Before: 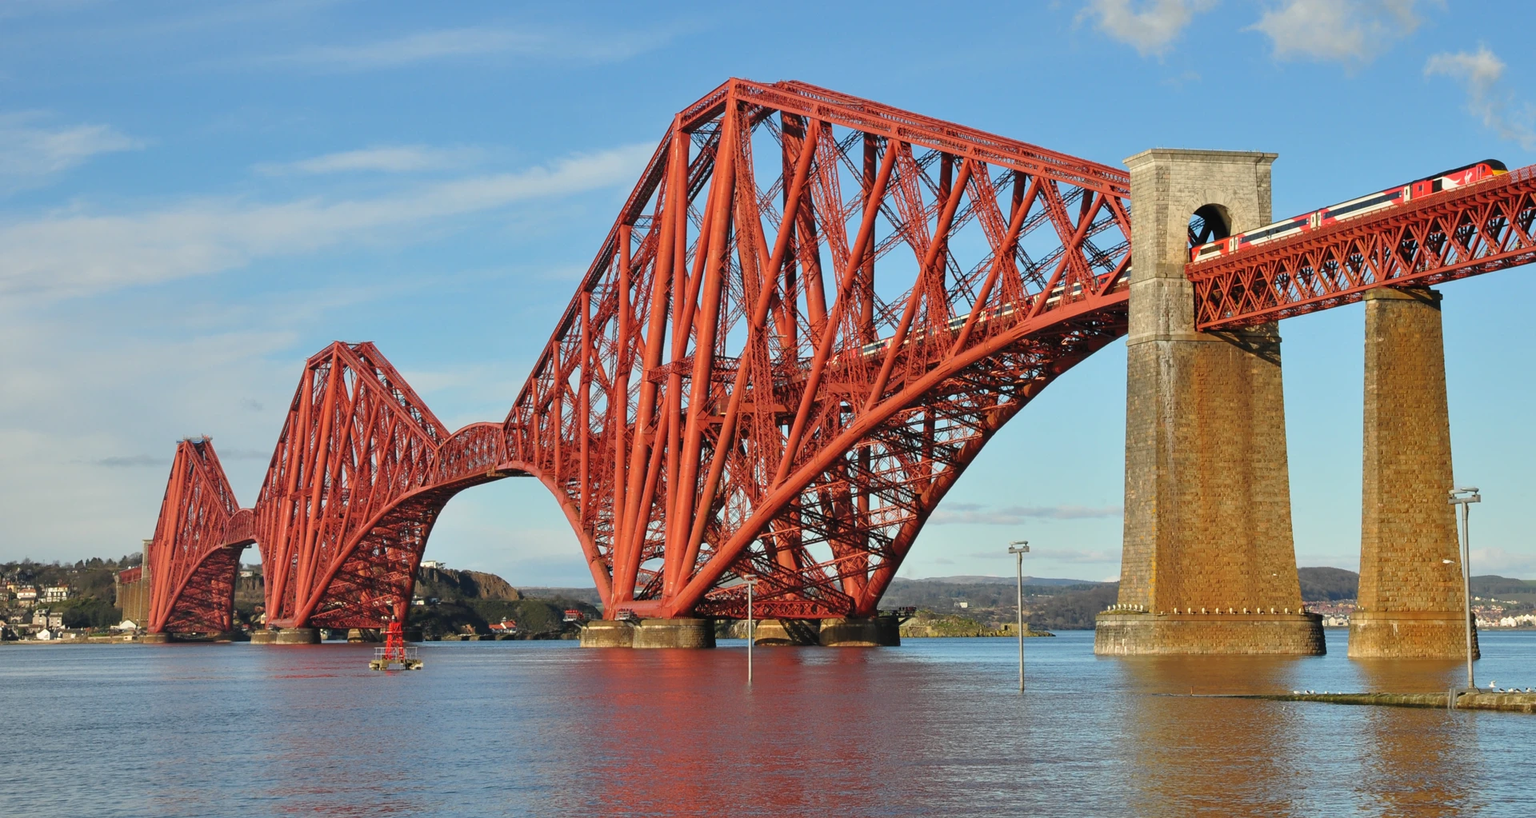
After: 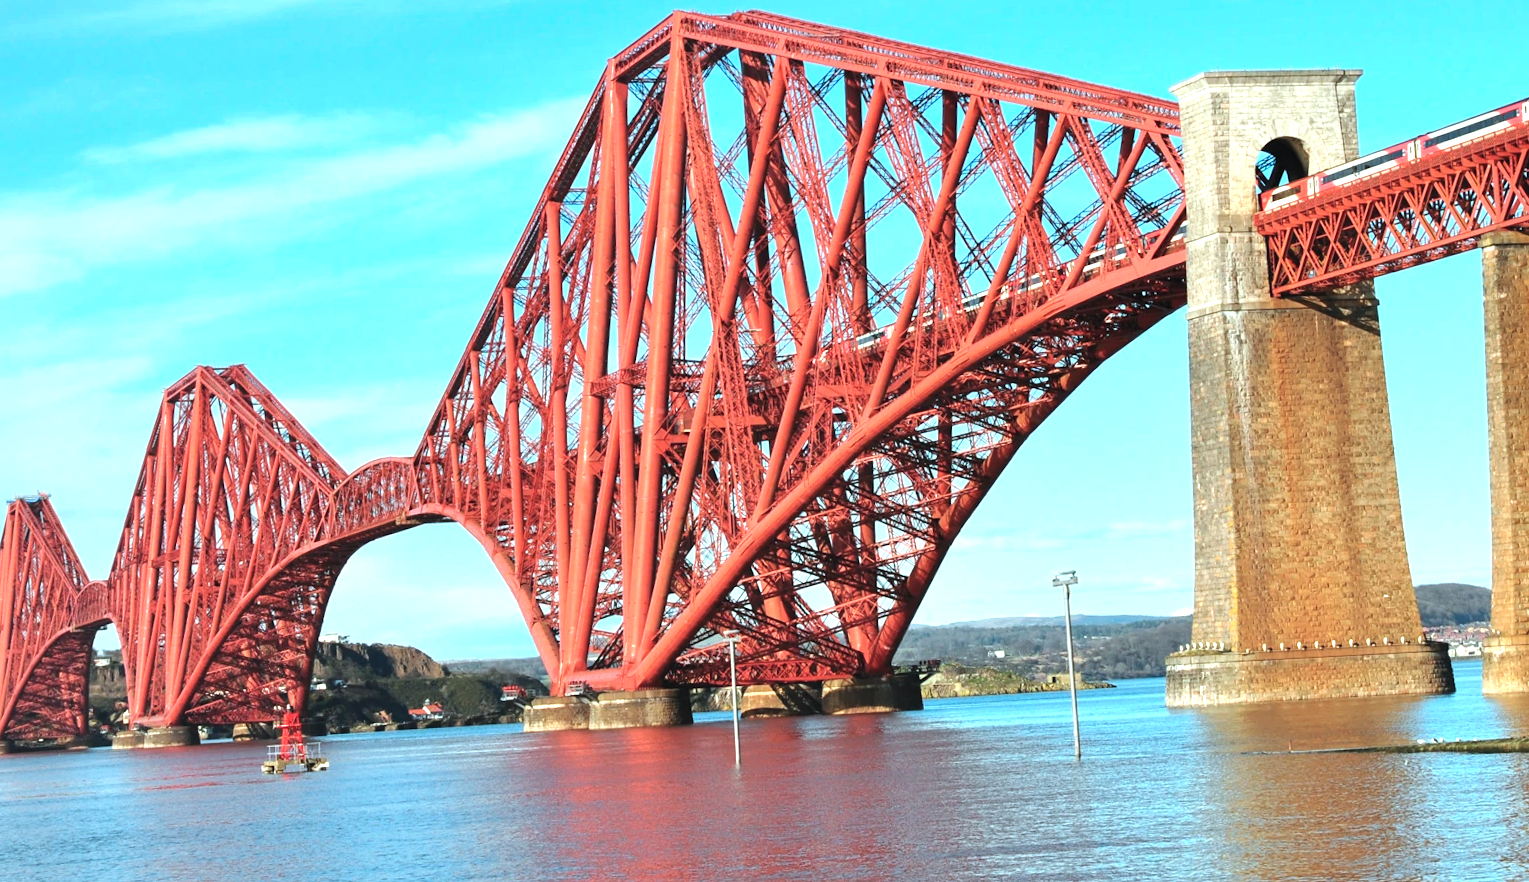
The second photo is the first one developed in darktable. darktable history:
contrast equalizer: y [[0.5, 0.5, 0.468, 0.5, 0.5, 0.5], [0.5 ×6], [0.5 ×6], [0 ×6], [0 ×6]]
color correction: highlights a* -9.35, highlights b* -23.15
tone equalizer: -8 EV -0.417 EV, -7 EV -0.389 EV, -6 EV -0.333 EV, -5 EV -0.222 EV, -3 EV 0.222 EV, -2 EV 0.333 EV, -1 EV 0.389 EV, +0 EV 0.417 EV, edges refinement/feathering 500, mask exposure compensation -1.57 EV, preserve details no
crop: left 9.807%, top 6.259%, right 7.334%, bottom 2.177%
white balance: red 1.029, blue 0.92
rotate and perspective: rotation -3°, crop left 0.031, crop right 0.968, crop top 0.07, crop bottom 0.93
exposure: exposure 0.722 EV, compensate highlight preservation false
